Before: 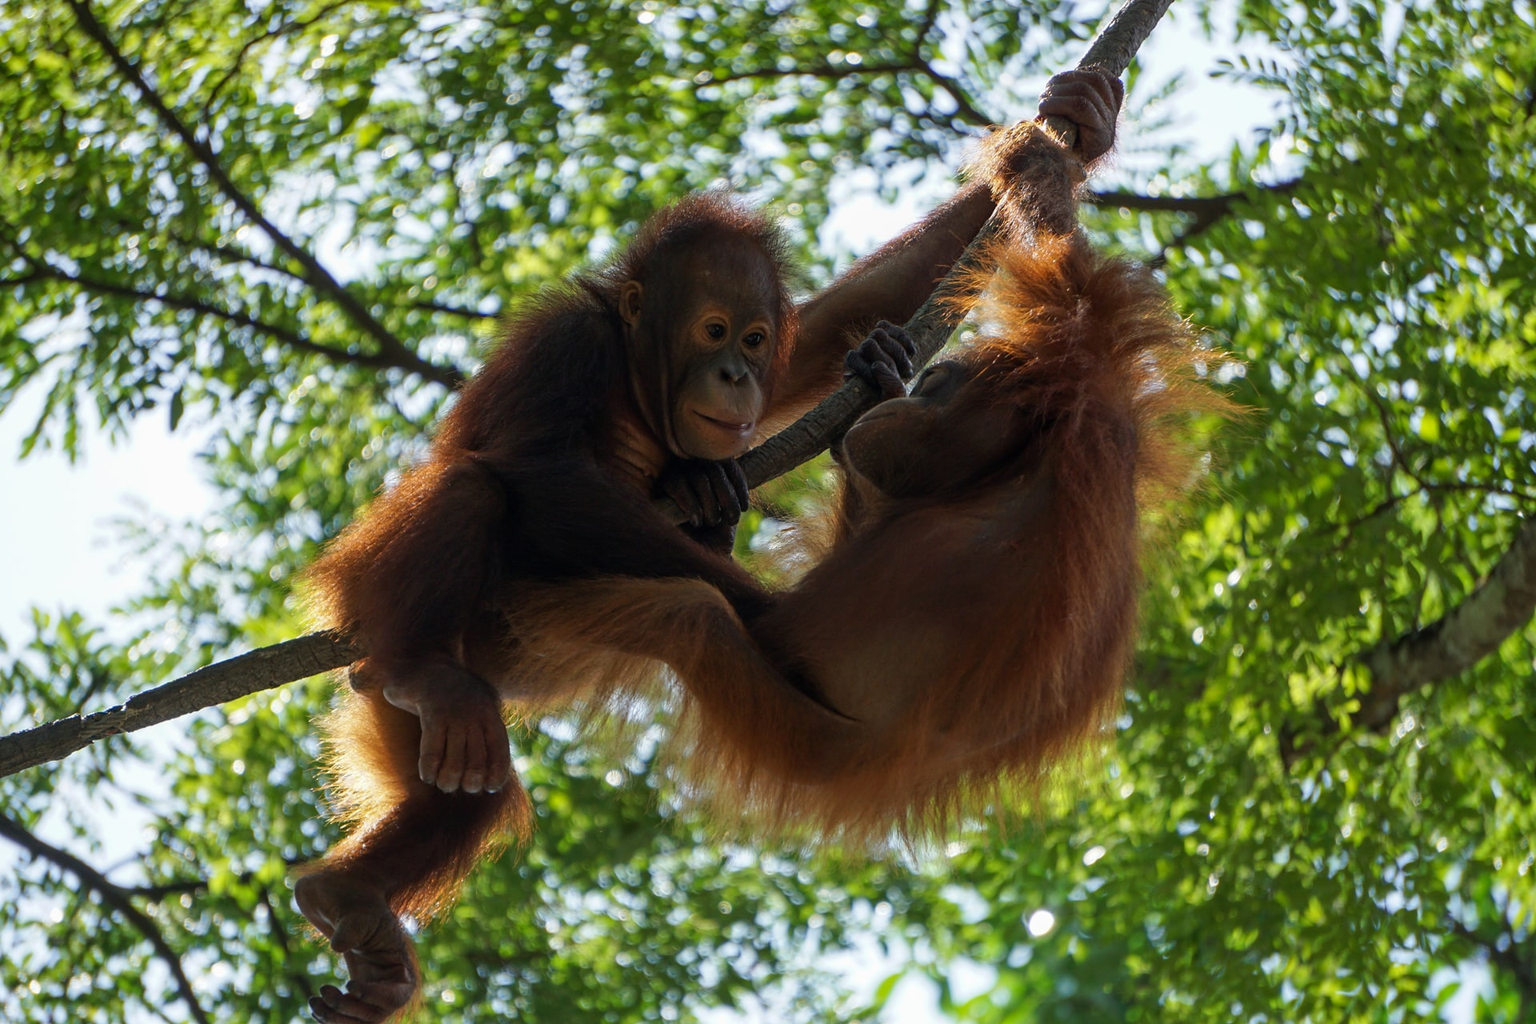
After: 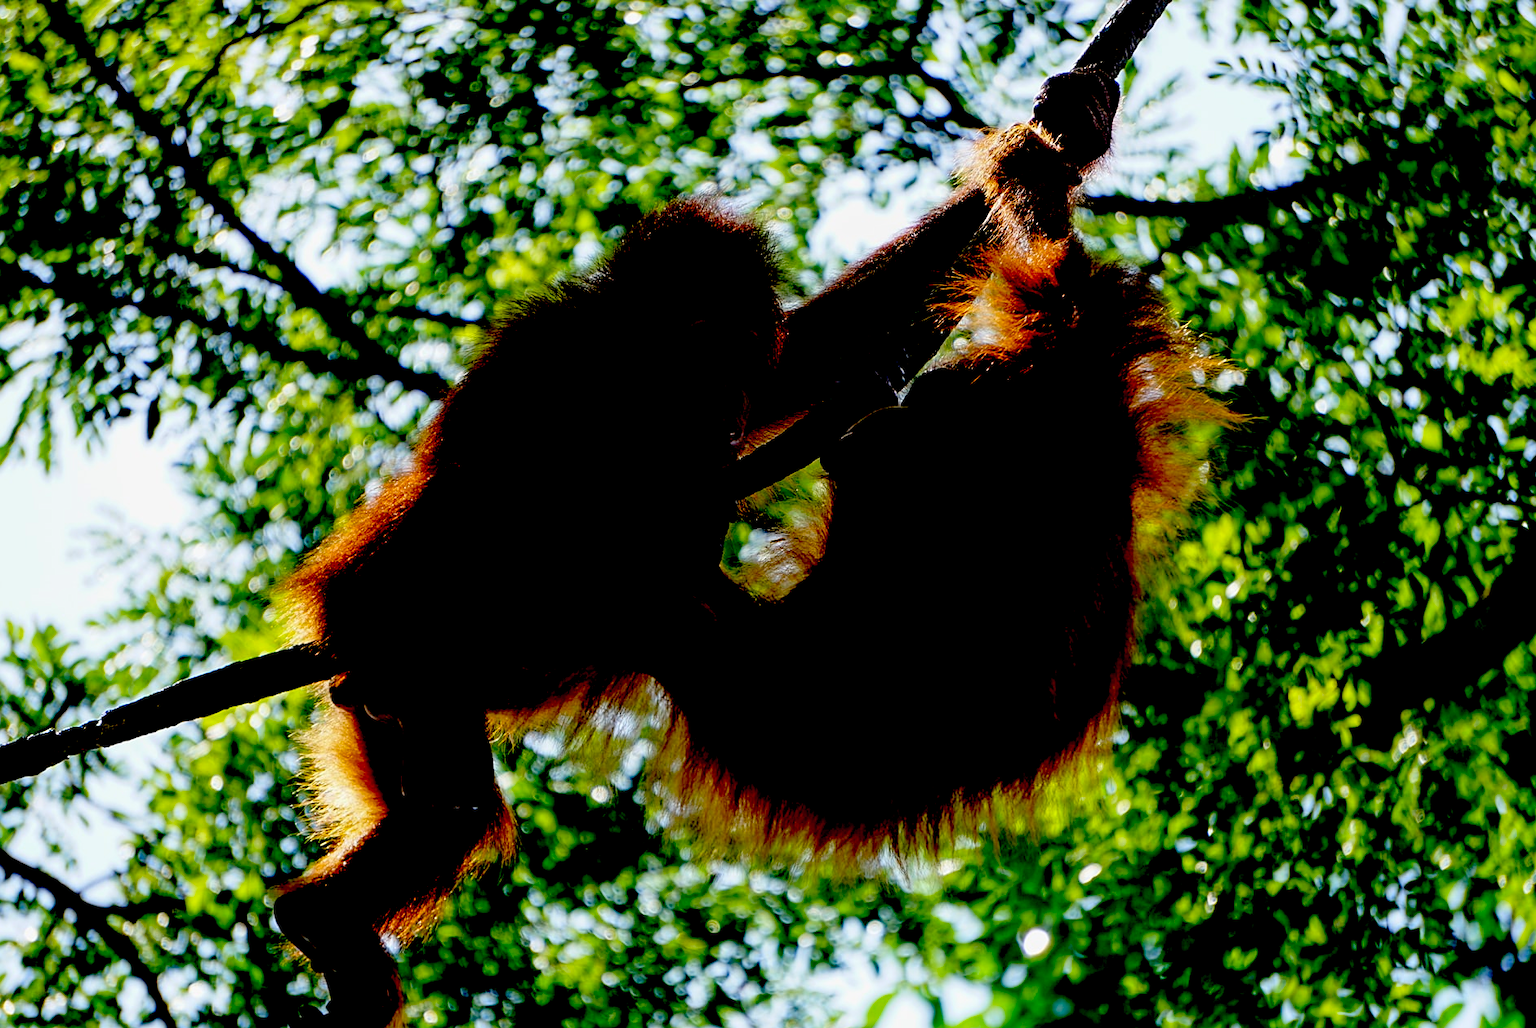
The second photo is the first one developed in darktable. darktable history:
sharpen: amount 0.202
crop: left 1.742%, right 0.269%, bottom 1.528%
exposure: black level correction 0.099, exposure -0.086 EV, compensate highlight preservation false
contrast brightness saturation: contrast 0.073, brightness 0.081, saturation 0.182
tone equalizer: -8 EV -0.57 EV
base curve: curves: ch0 [(0, 0) (0.297, 0.298) (1, 1)], preserve colors none
